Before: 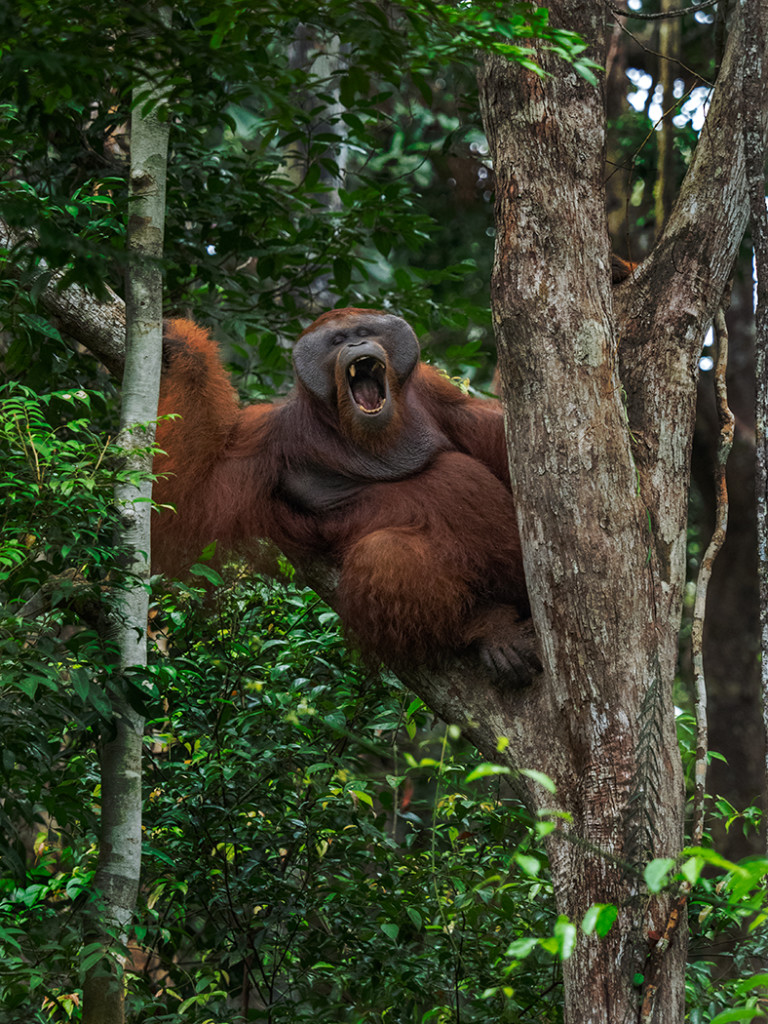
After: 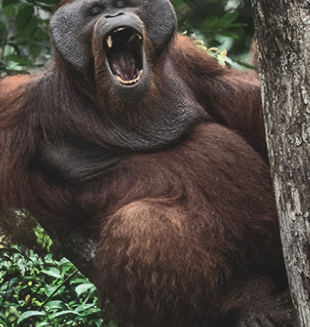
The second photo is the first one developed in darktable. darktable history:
shadows and highlights: shadows 60, soften with gaussian
contrast brightness saturation: contrast 0.25, saturation -0.31
crop: left 31.751%, top 32.172%, right 27.8%, bottom 35.83%
exposure: black level correction -0.015, compensate highlight preservation false
